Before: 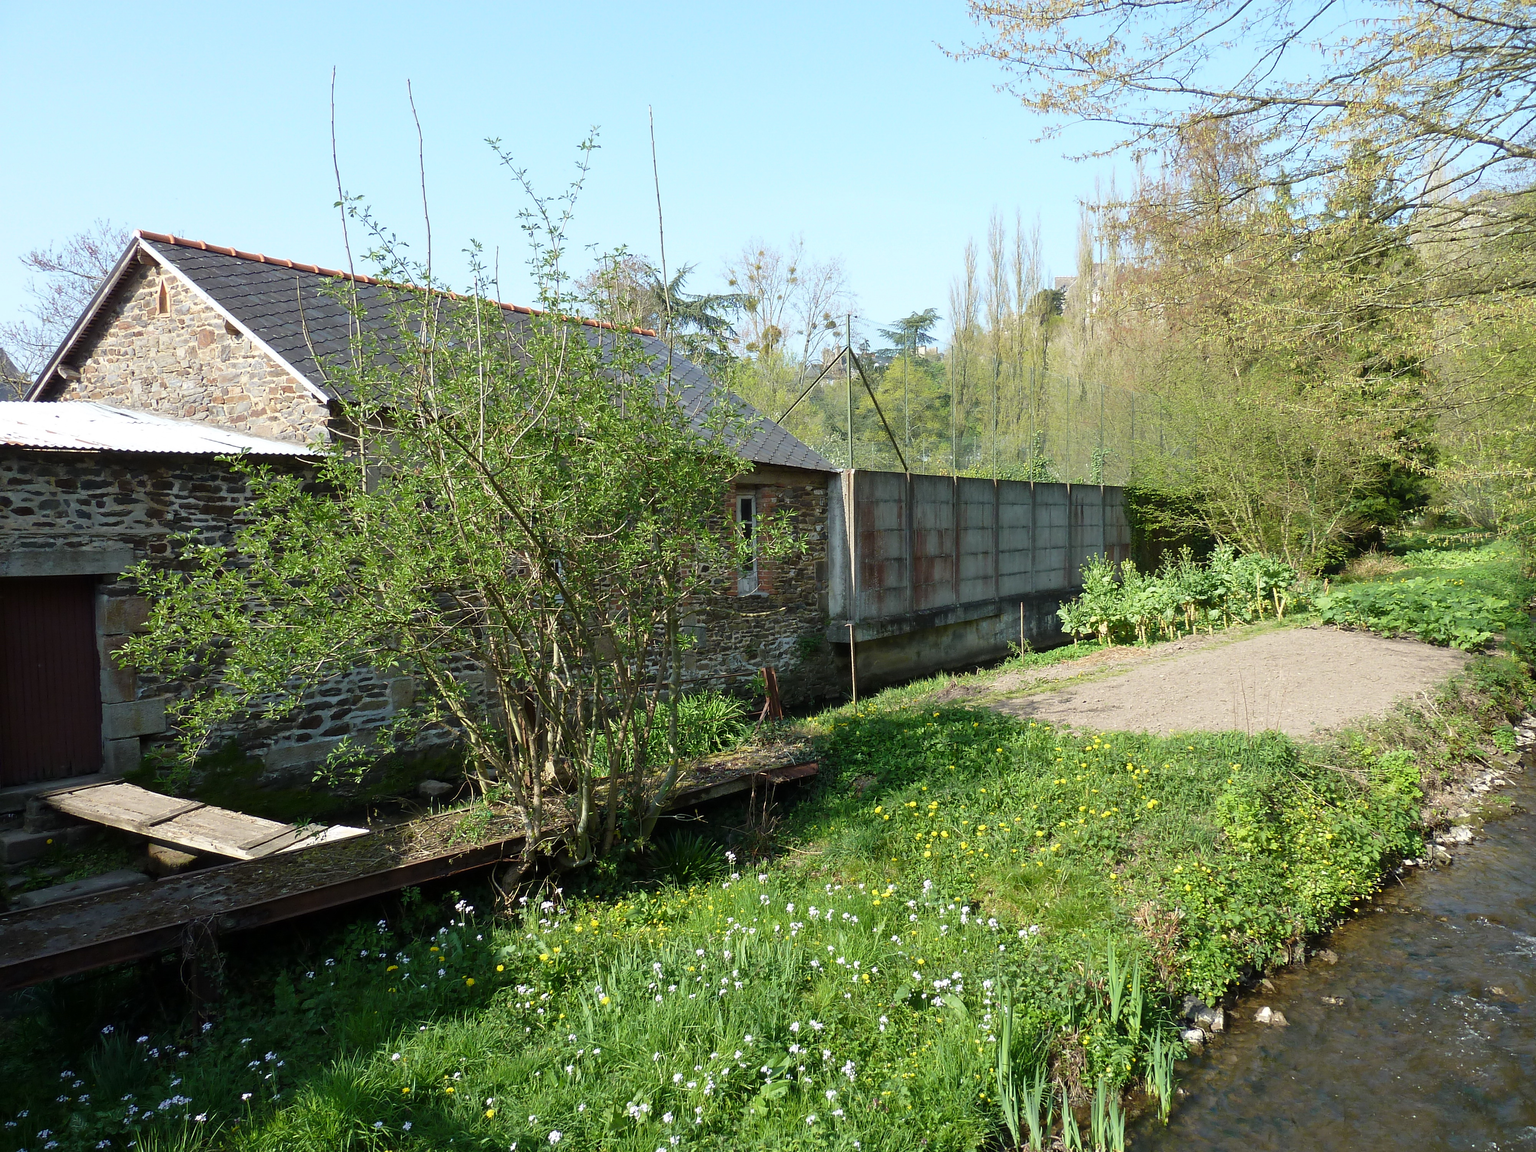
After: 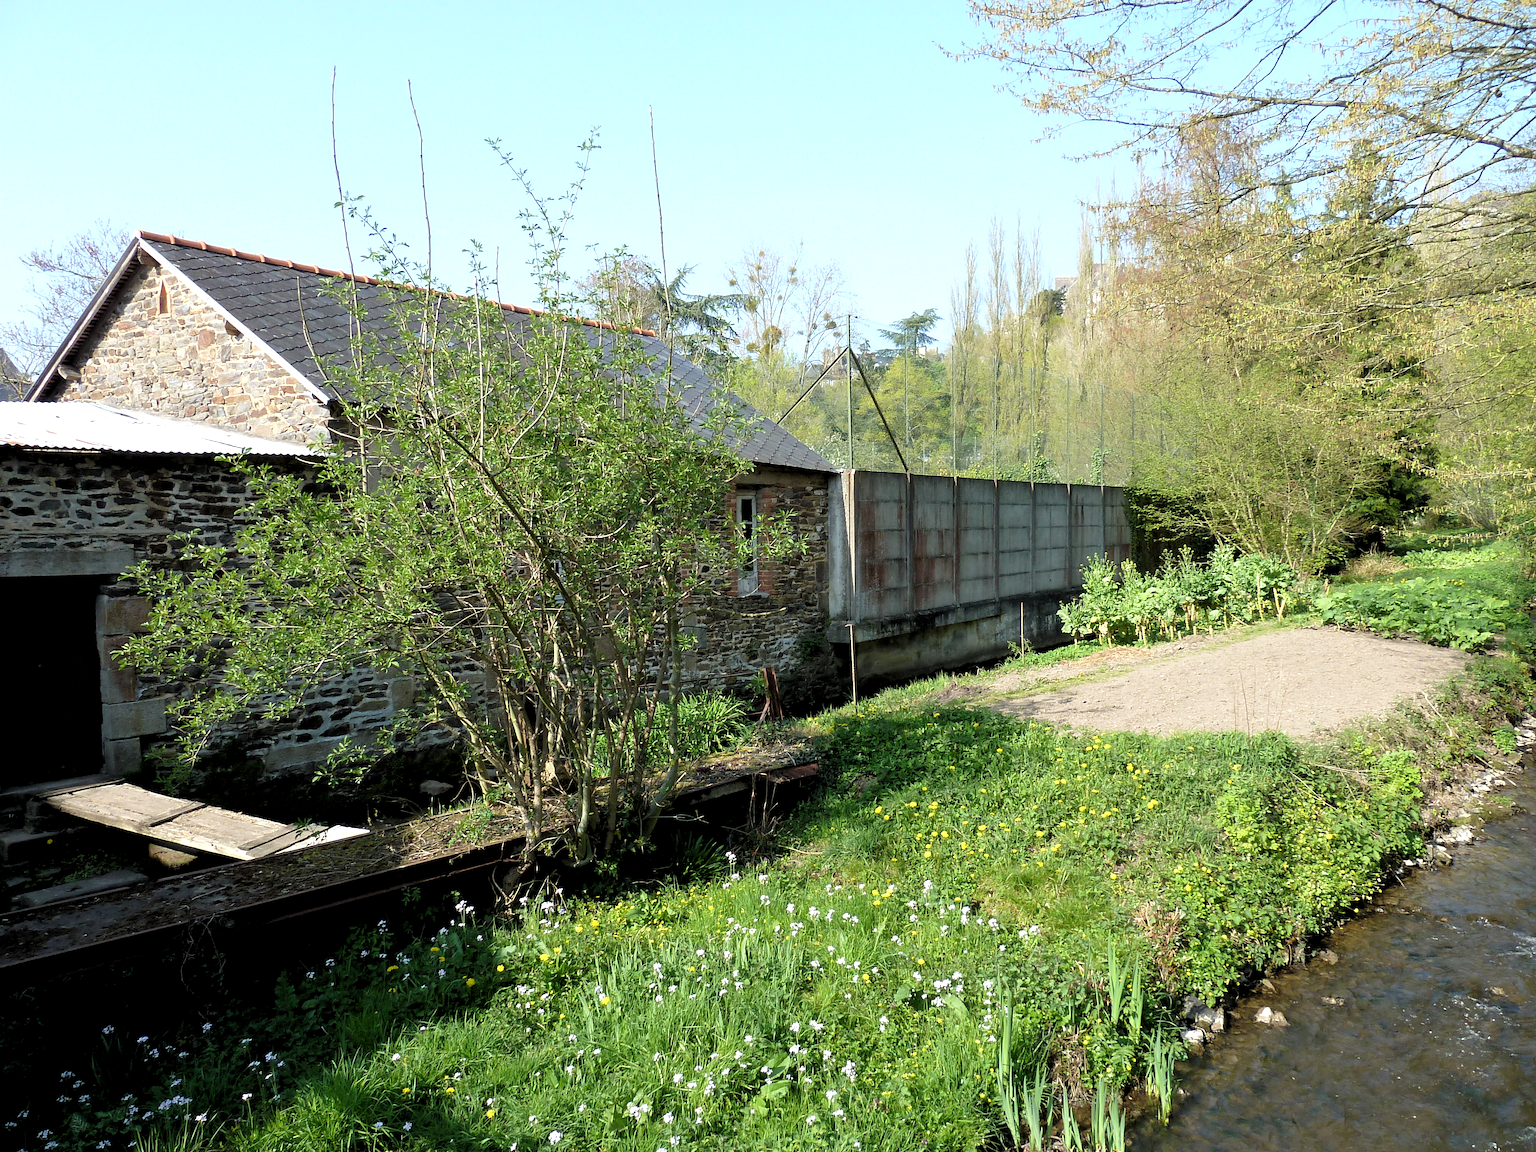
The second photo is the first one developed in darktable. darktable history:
rgb levels: levels [[0.01, 0.419, 0.839], [0, 0.5, 1], [0, 0.5, 1]]
tone equalizer: on, module defaults
